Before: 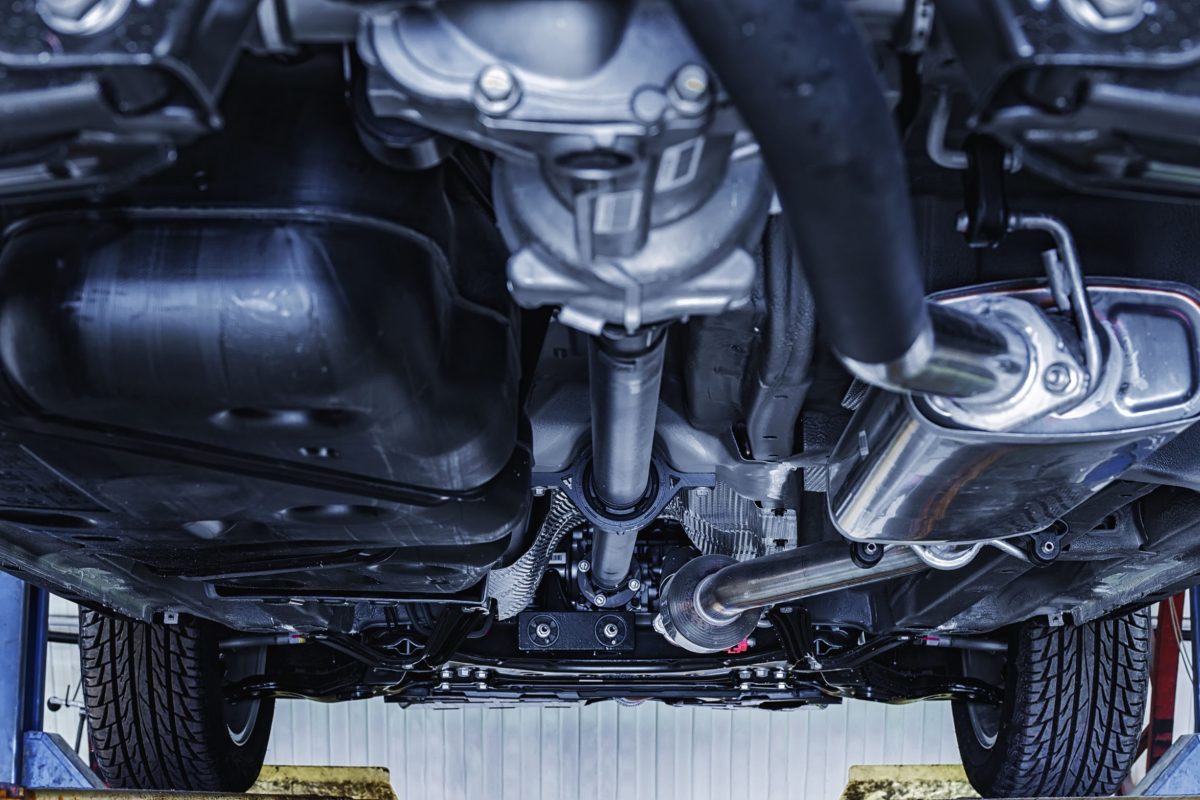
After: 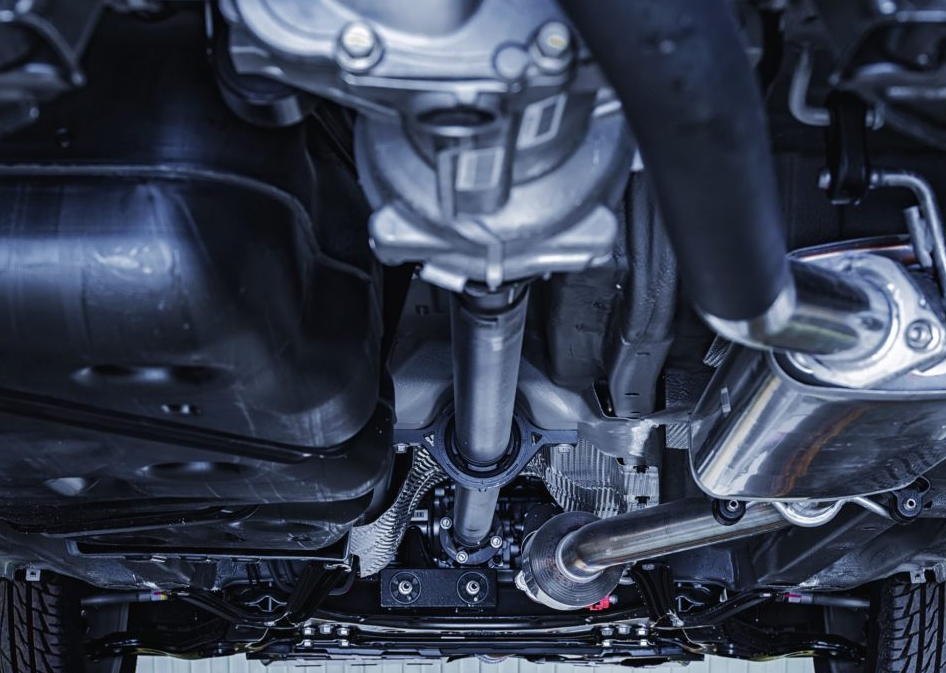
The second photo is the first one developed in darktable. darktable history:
crop: left 11.567%, top 5.383%, right 9.59%, bottom 10.437%
